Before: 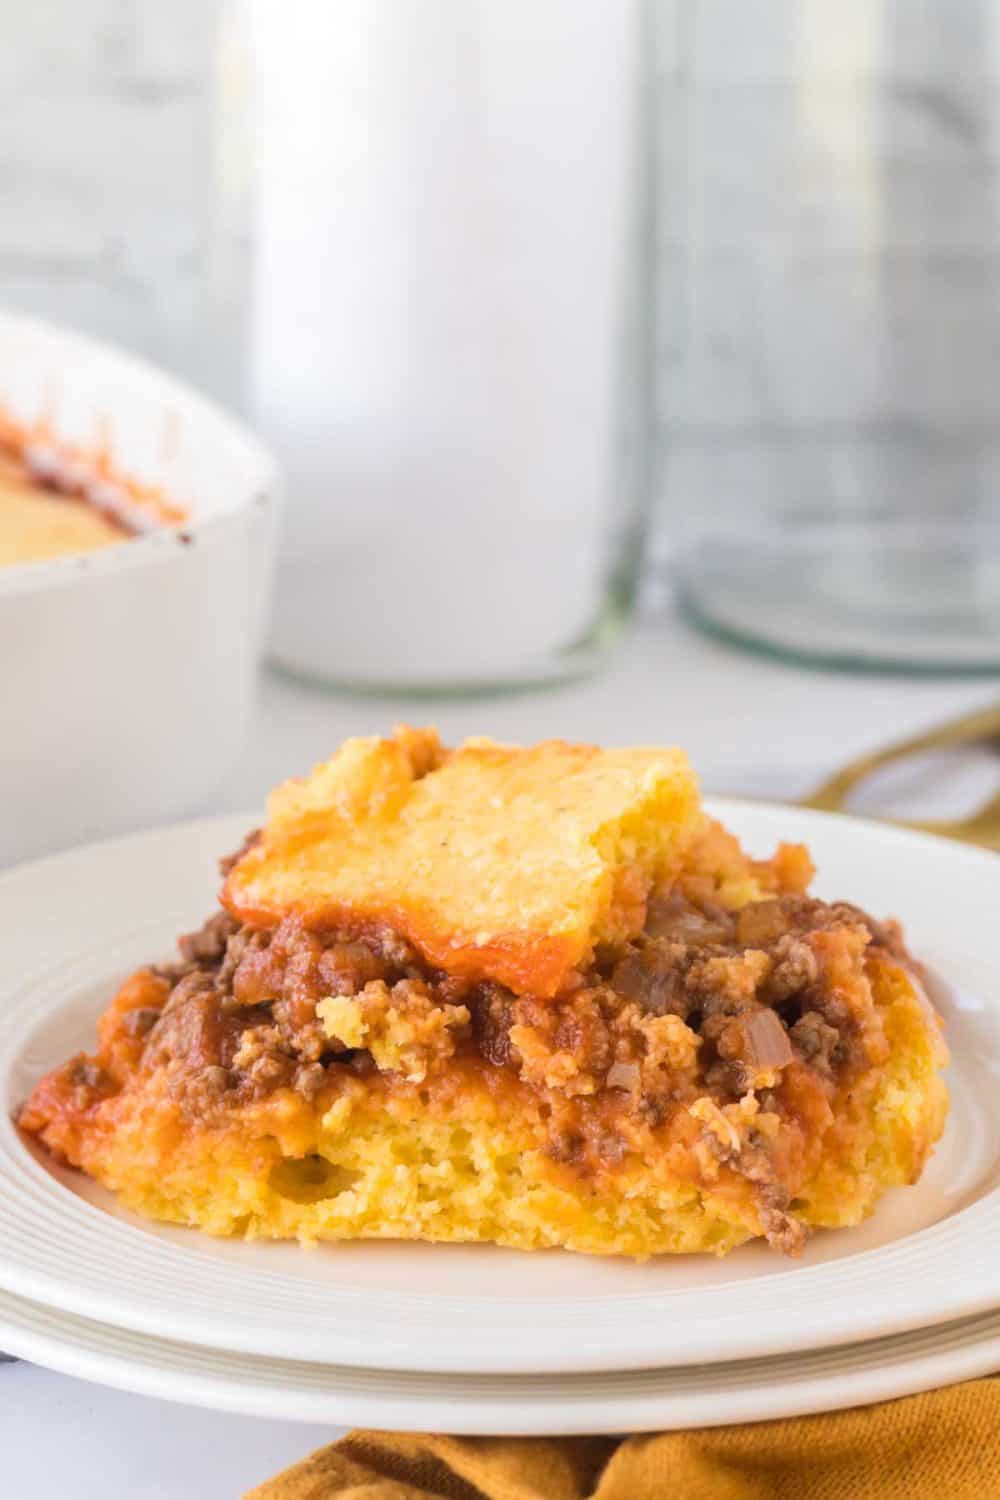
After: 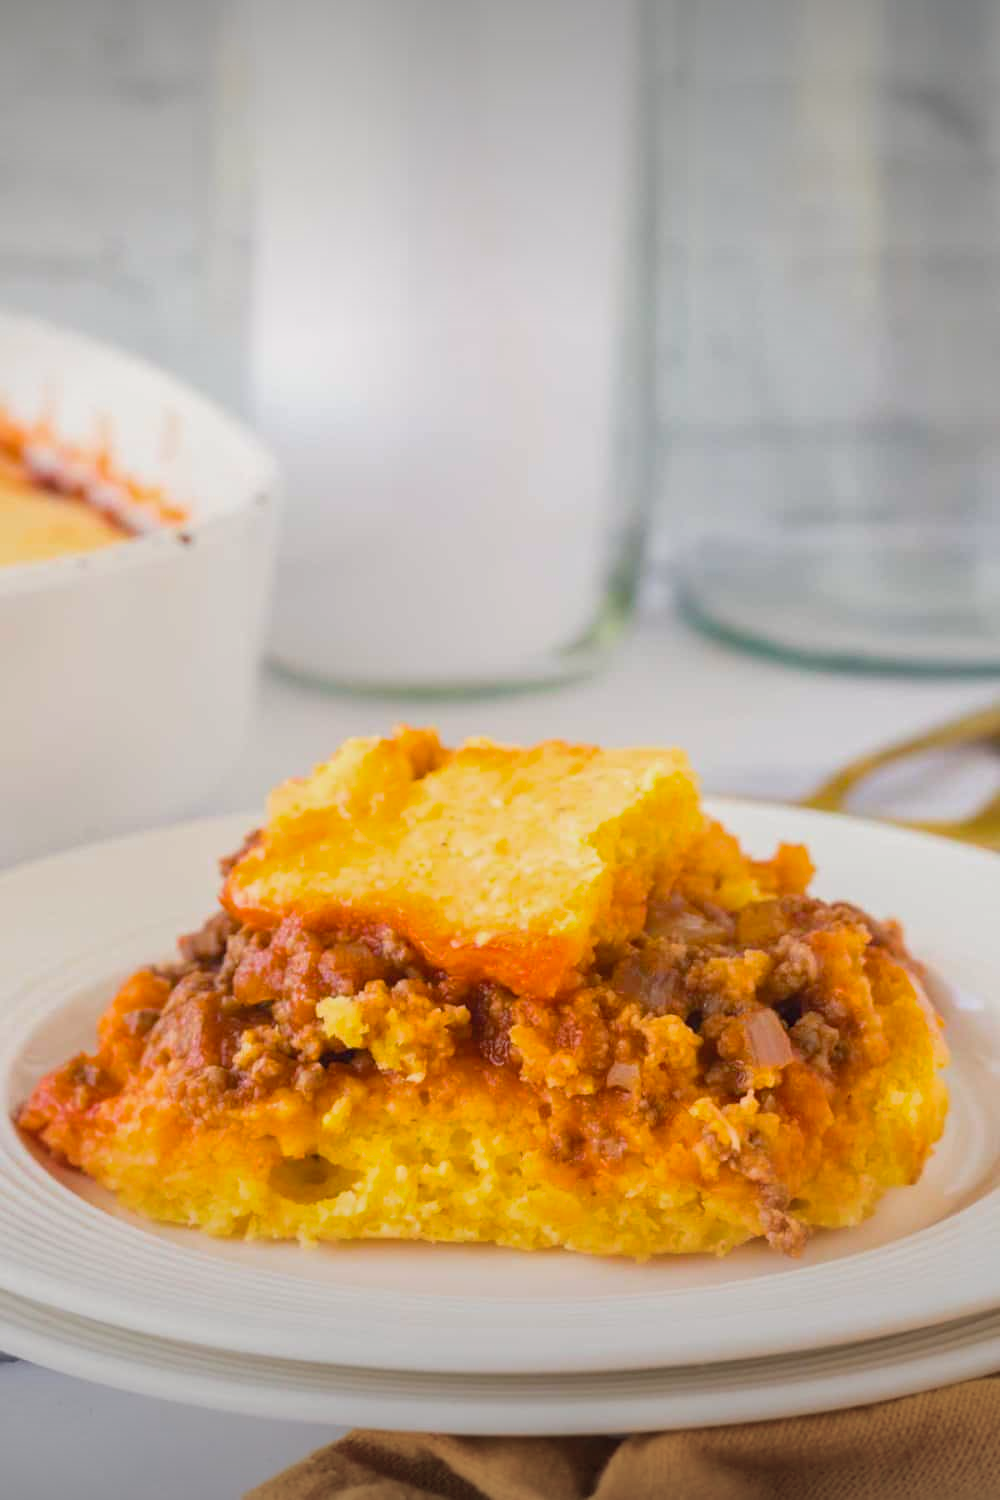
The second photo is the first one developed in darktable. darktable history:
color balance rgb: linear chroma grading › shadows -1.833%, linear chroma grading › highlights -14.251%, linear chroma grading › global chroma -9.357%, linear chroma grading › mid-tones -10.372%, perceptual saturation grading › global saturation 75.145%, perceptual saturation grading › shadows -28.891%, contrast -10.225%
vignetting: fall-off start 98.57%, fall-off radius 99.31%, brightness -0.673, width/height ratio 1.425
color correction: highlights a* 0.492, highlights b* 2.7, shadows a* -0.926, shadows b* -4.19
